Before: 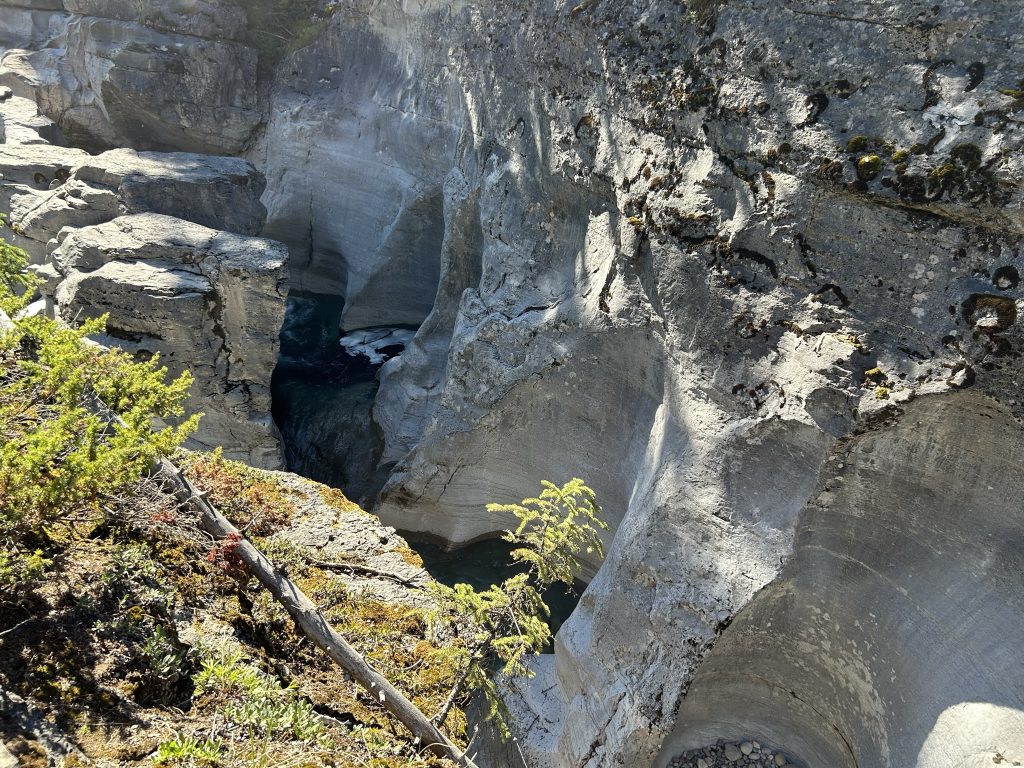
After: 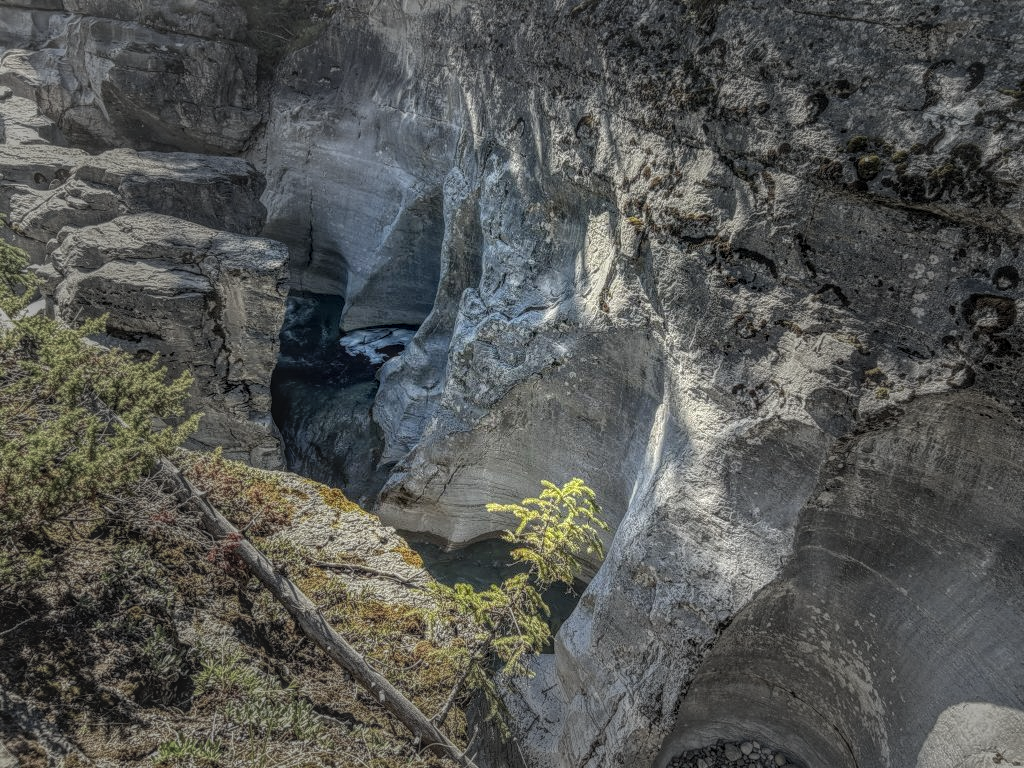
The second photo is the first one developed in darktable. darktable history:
vignetting: fall-off start 31.24%, fall-off radius 34.92%
local contrast: highlights 1%, shadows 2%, detail 200%, midtone range 0.246
color calibration: gray › normalize channels true, illuminant same as pipeline (D50), adaptation none (bypass), x 0.333, y 0.334, temperature 5019.82 K, gamut compression 0.01
